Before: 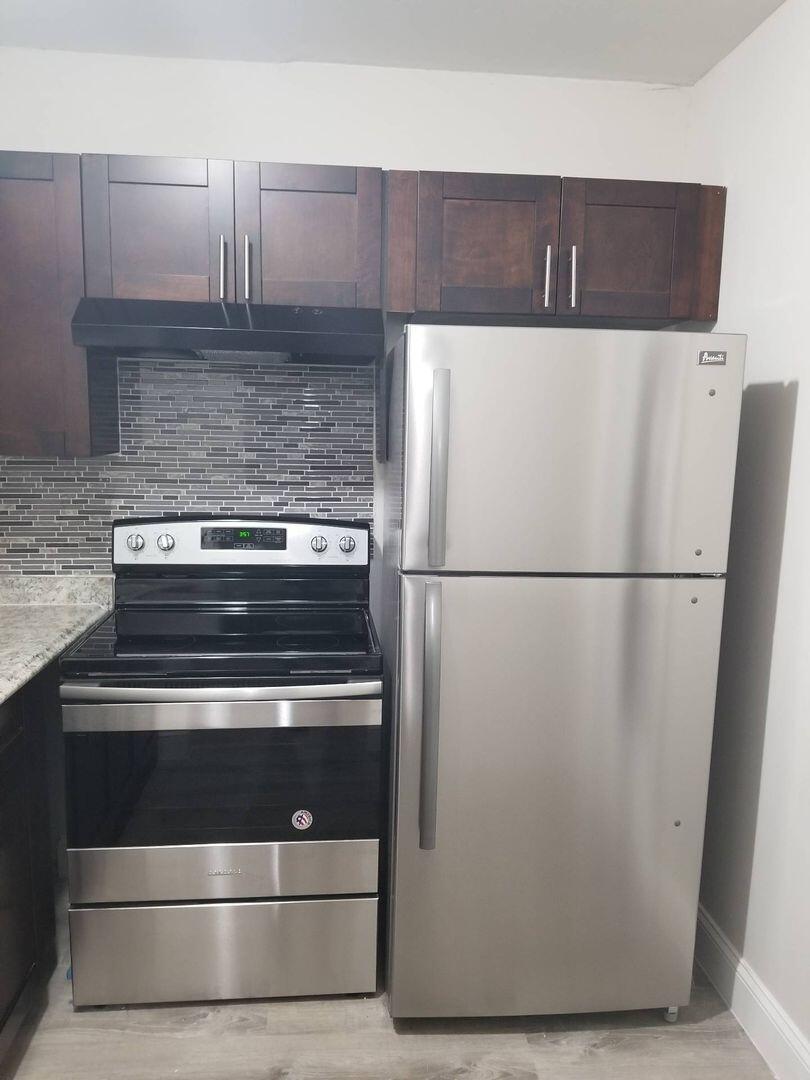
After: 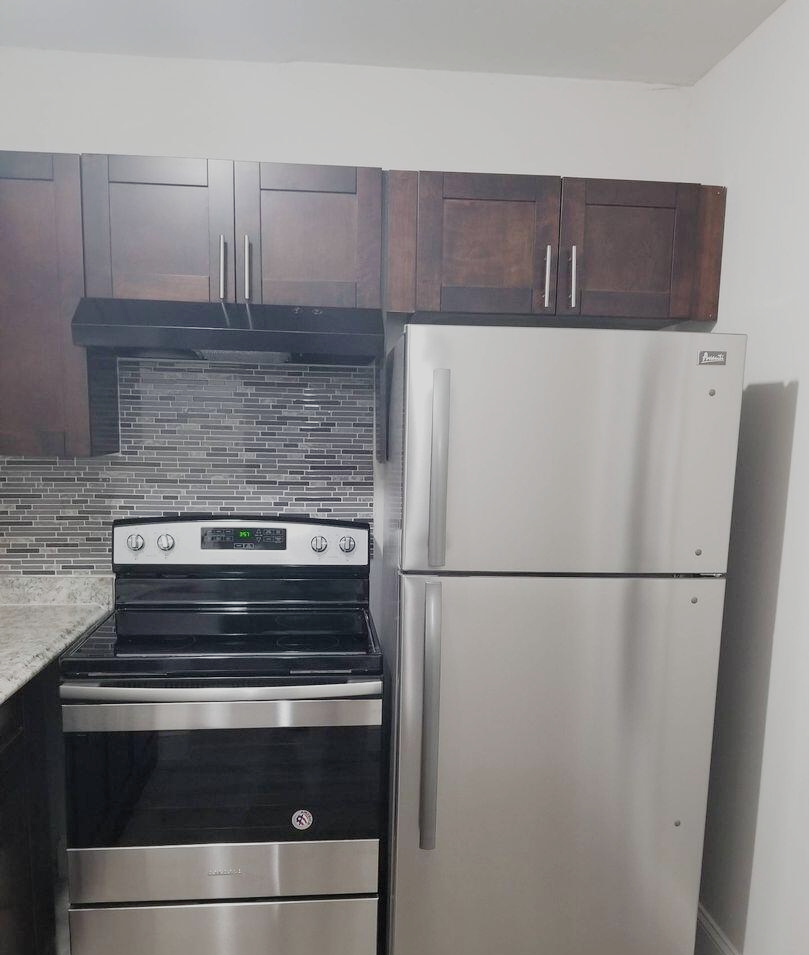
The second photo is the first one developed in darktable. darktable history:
crop and rotate: top 0%, bottom 11.567%
filmic rgb: black relative exposure -8.01 EV, white relative exposure 4.05 EV, threshold 3.05 EV, hardness 4.17, contrast 0.932, preserve chrominance no, color science v3 (2019), use custom middle-gray values true, enable highlight reconstruction true
